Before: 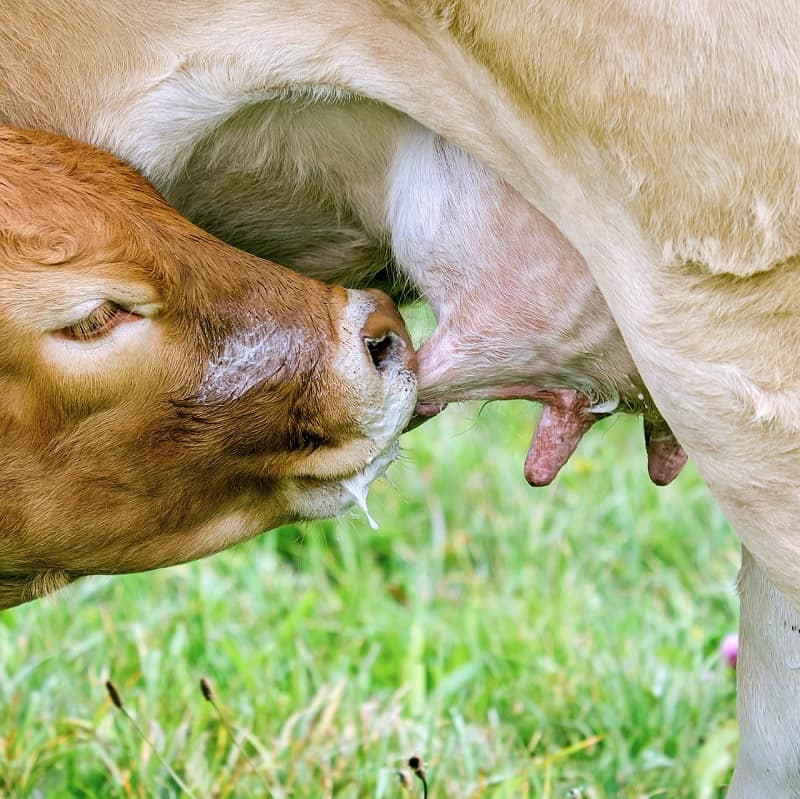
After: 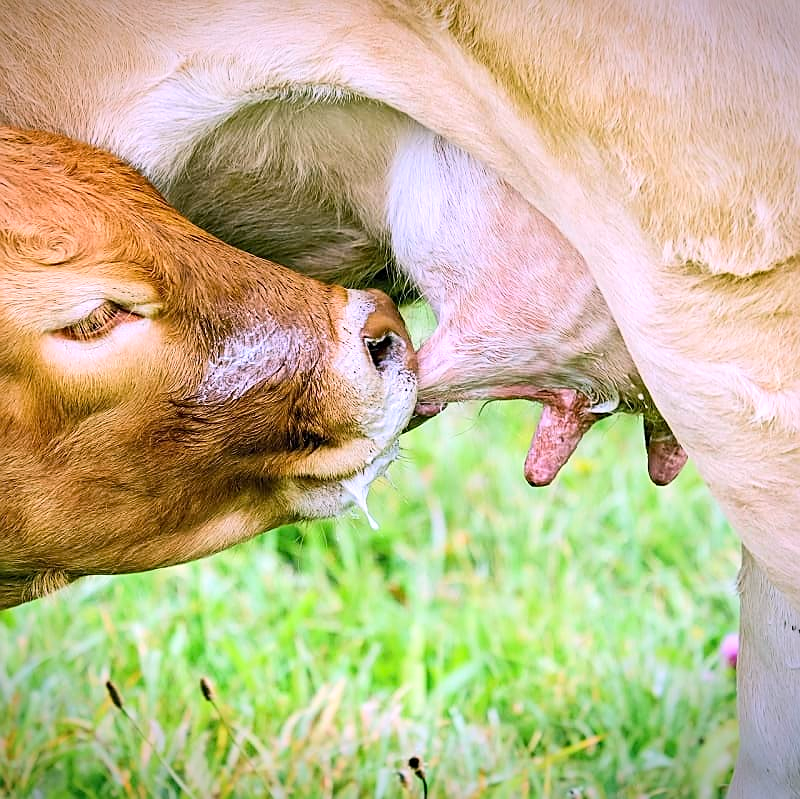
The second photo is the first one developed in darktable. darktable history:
sharpen: on, module defaults
white balance: red 1.05, blue 1.072
contrast brightness saturation: contrast 0.2, brightness 0.16, saturation 0.22
vignetting: fall-off start 97.23%, saturation -0.024, center (-0.033, -0.042), width/height ratio 1.179, unbound false
